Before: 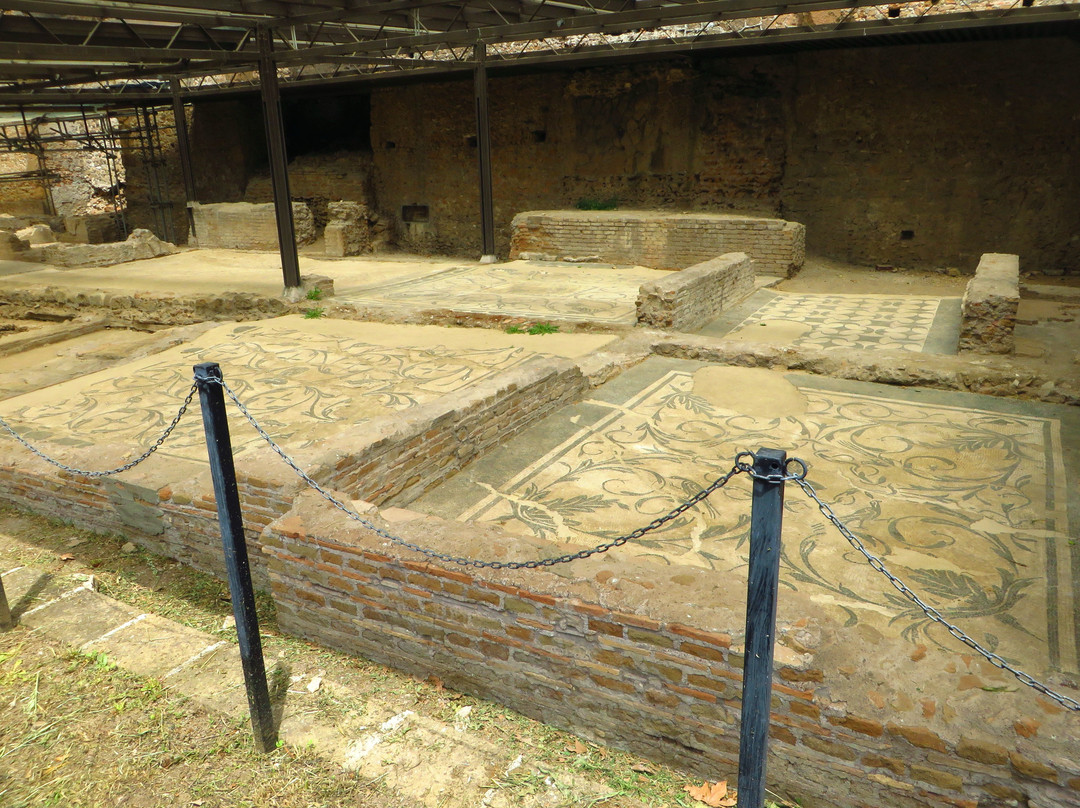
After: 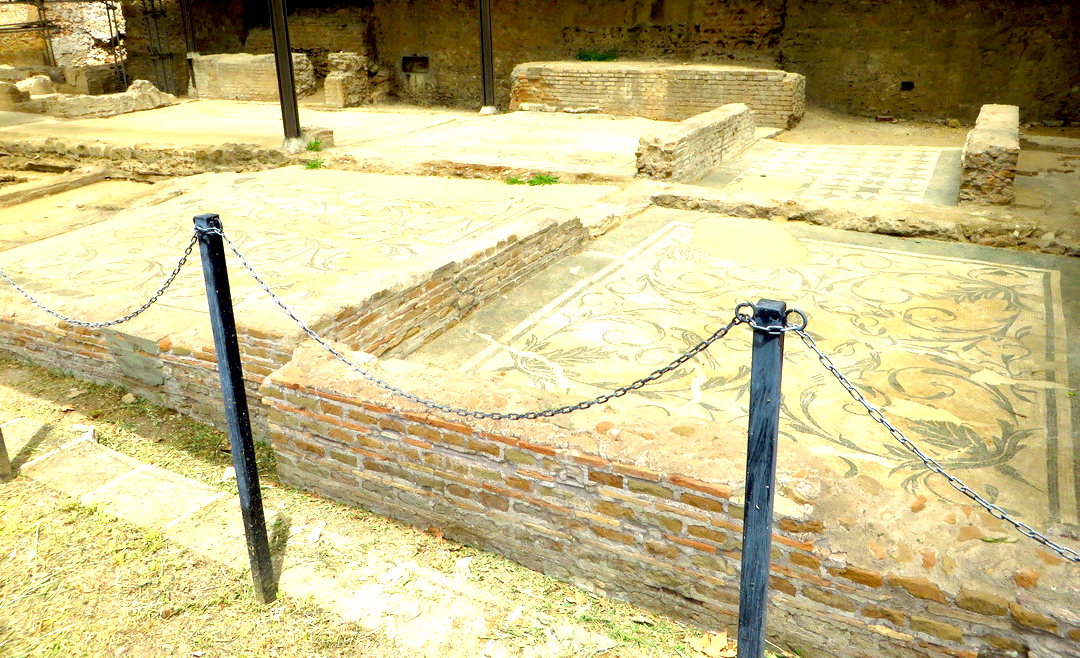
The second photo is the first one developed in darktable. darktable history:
white balance: red 0.988, blue 1.017
exposure: black level correction 0.011, exposure 1.088 EV, compensate exposure bias true, compensate highlight preservation false
crop and rotate: top 18.507%
